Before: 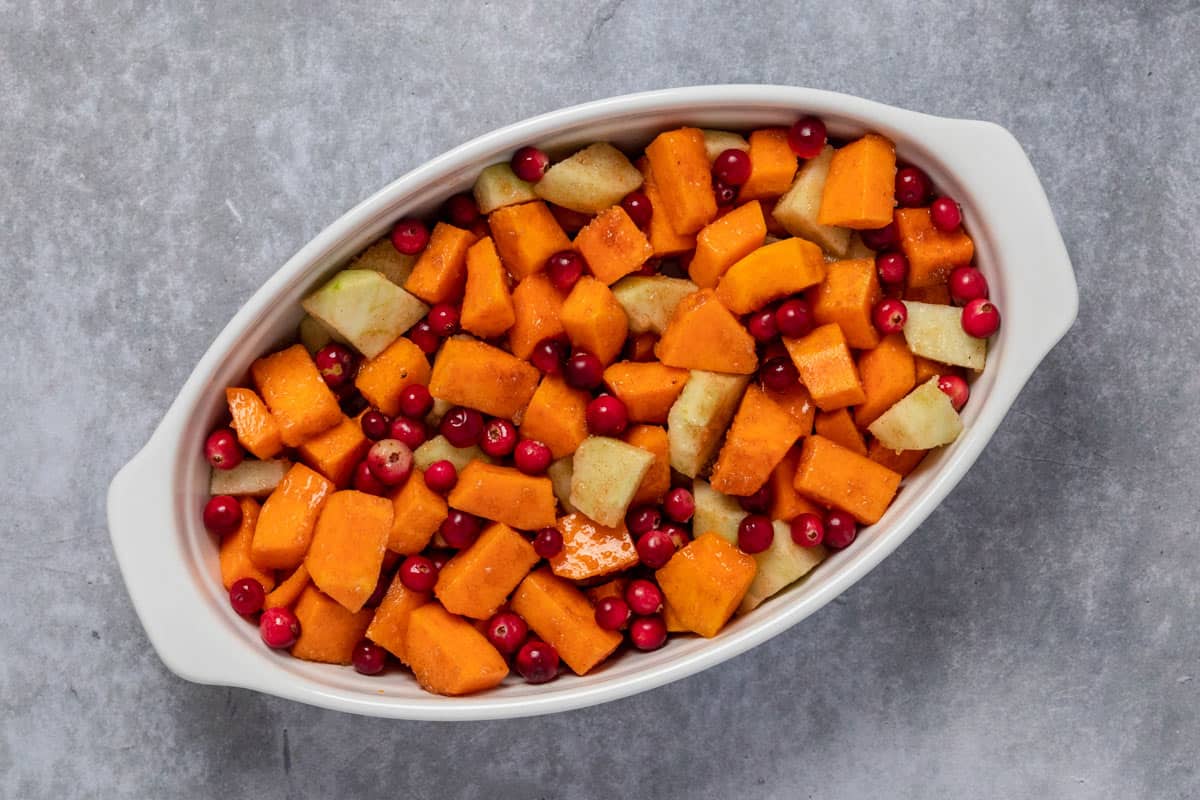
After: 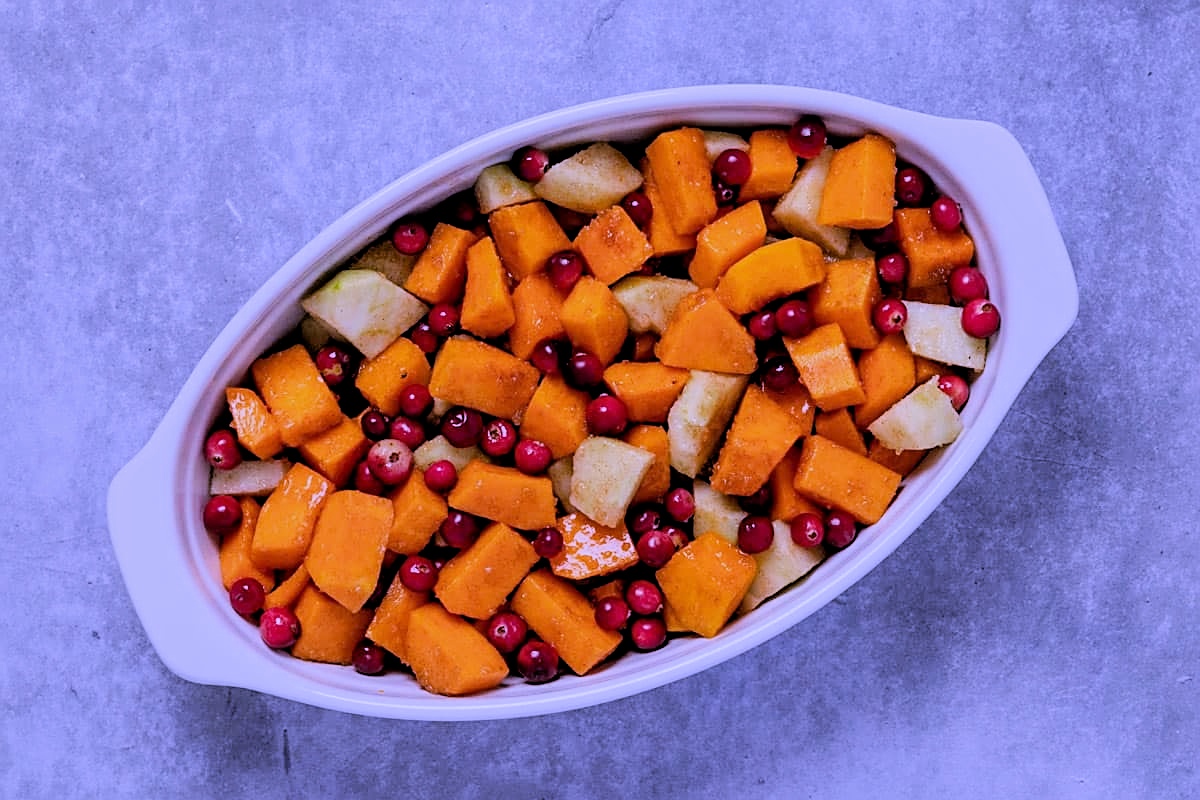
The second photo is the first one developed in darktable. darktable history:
sharpen: on, module defaults
shadows and highlights: shadows 37.27, highlights -28.18, soften with gaussian
white balance: red 0.98, blue 1.61
filmic rgb: black relative exposure -3.31 EV, white relative exposure 3.45 EV, hardness 2.36, contrast 1.103
